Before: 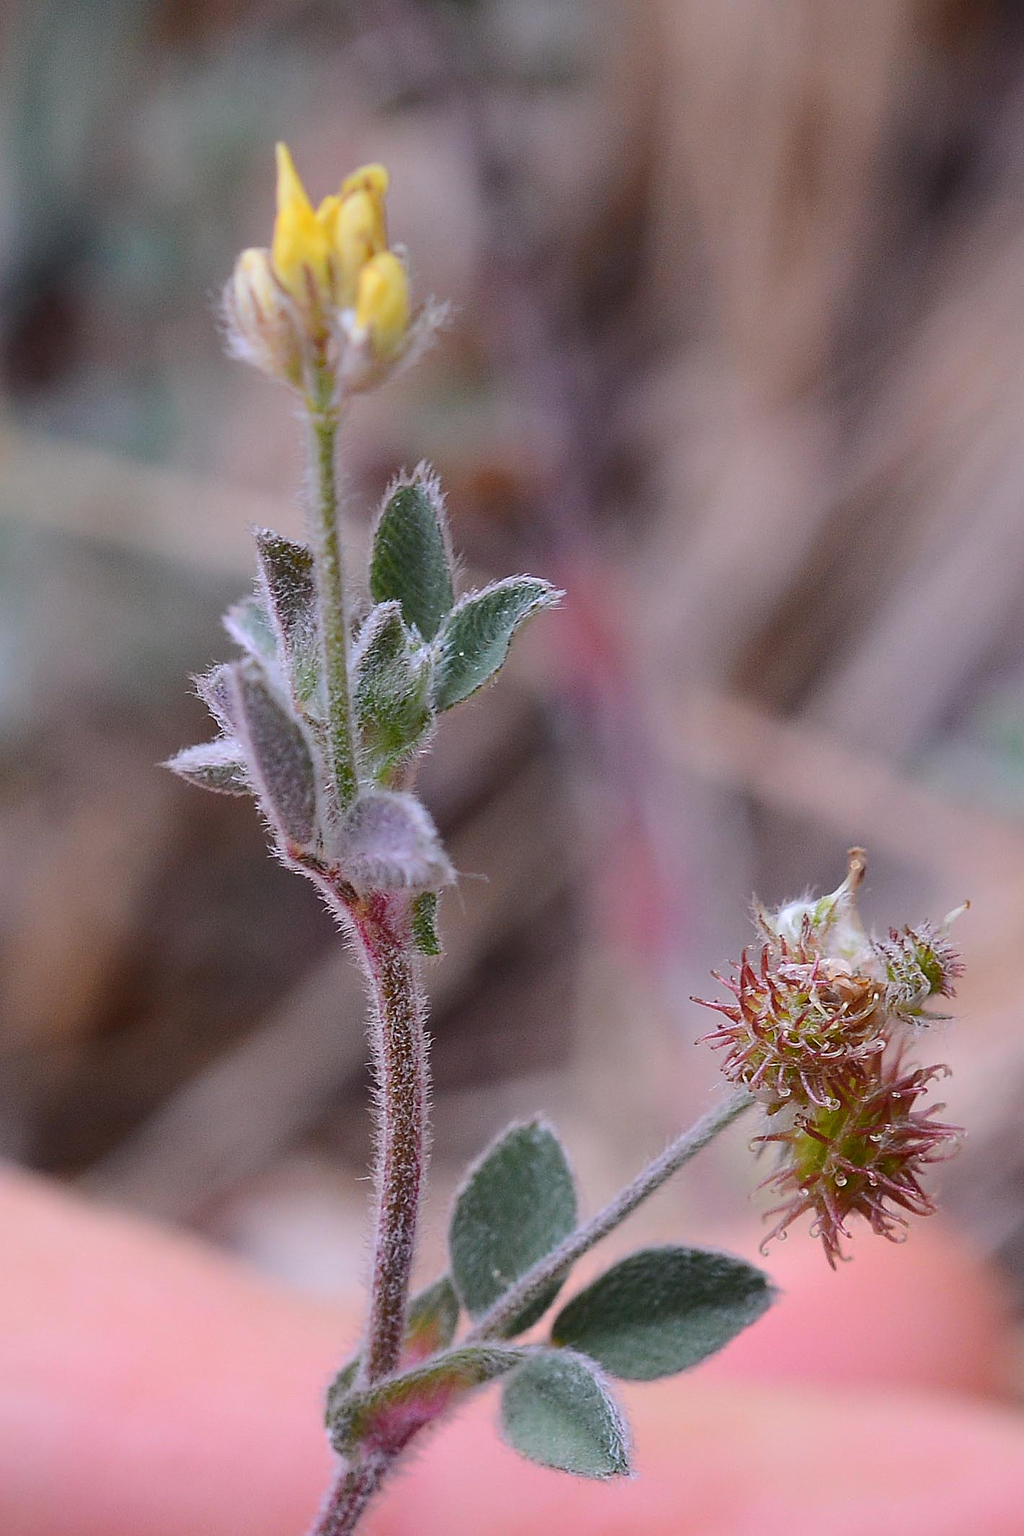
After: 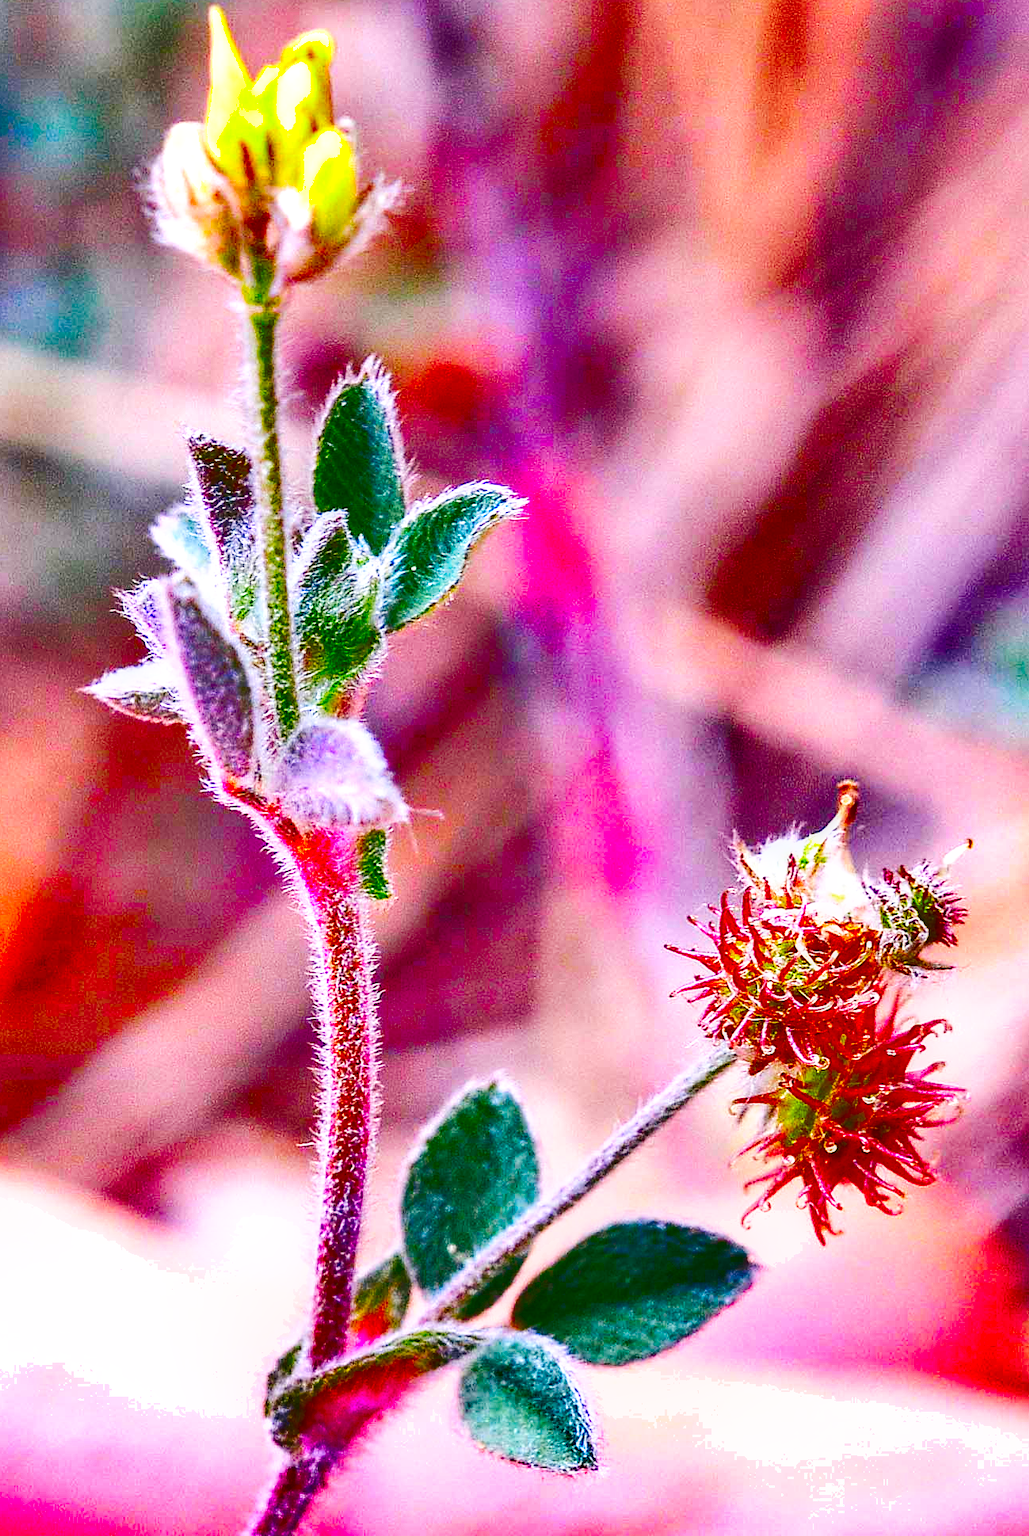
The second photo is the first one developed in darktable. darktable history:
base curve: curves: ch0 [(0, 0) (0.005, 0.002) (0.15, 0.3) (0.4, 0.7) (0.75, 0.95) (1, 1)], preserve colors none
crop and rotate: left 8.438%, top 8.892%
color balance rgb: shadows lift › chroma 2.046%, shadows lift › hue 247.52°, perceptual saturation grading › global saturation 15.582%, perceptual saturation grading › highlights -19.011%, perceptual saturation grading › shadows 19.68%, global vibrance 18.956%
shadows and highlights: shadows 20.84, highlights -82.59, soften with gaussian
exposure: black level correction 0.001, exposure 1 EV, compensate exposure bias true, compensate highlight preservation false
color correction: highlights b* 0.068, saturation 3
local contrast: highlights 25%, detail 130%
